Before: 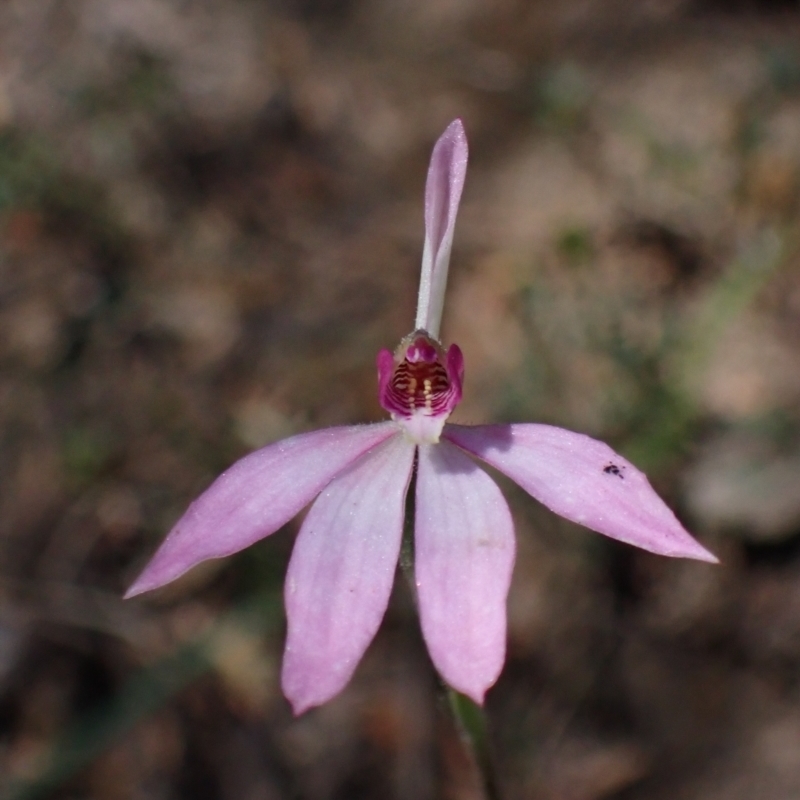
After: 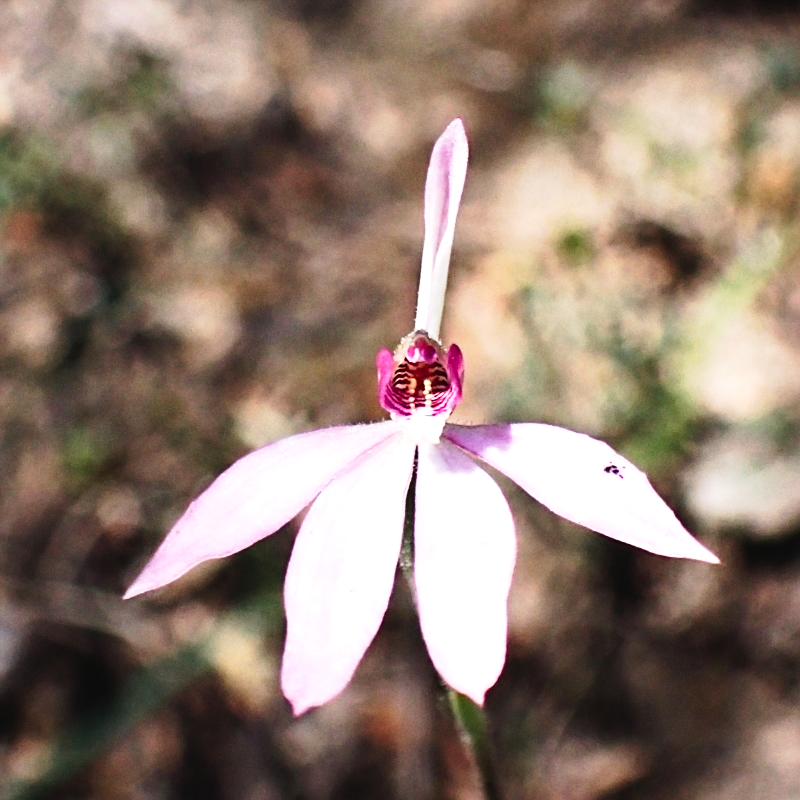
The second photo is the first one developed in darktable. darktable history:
tone curve: curves: ch0 [(0, 0.023) (0.087, 0.065) (0.184, 0.168) (0.45, 0.54) (0.57, 0.683) (0.706, 0.841) (0.877, 0.948) (1, 0.984)]; ch1 [(0, 0) (0.388, 0.369) (0.447, 0.447) (0.505, 0.5) (0.534, 0.528) (0.57, 0.571) (0.592, 0.602) (0.644, 0.663) (1, 1)]; ch2 [(0, 0) (0.314, 0.223) (0.427, 0.405) (0.492, 0.496) (0.524, 0.547) (0.534, 0.57) (0.583, 0.605) (0.673, 0.667) (1, 1)], preserve colors none
tone equalizer: -8 EV -0.785 EV, -7 EV -0.683 EV, -6 EV -0.627 EV, -5 EV -0.423 EV, -3 EV 0.391 EV, -2 EV 0.6 EV, -1 EV 0.676 EV, +0 EV 0.756 EV, edges refinement/feathering 500, mask exposure compensation -1.57 EV, preserve details no
sharpen: on, module defaults
exposure: black level correction 0, exposure 0.9 EV, compensate highlight preservation false
contrast brightness saturation: contrast 0.008, saturation -0.052
